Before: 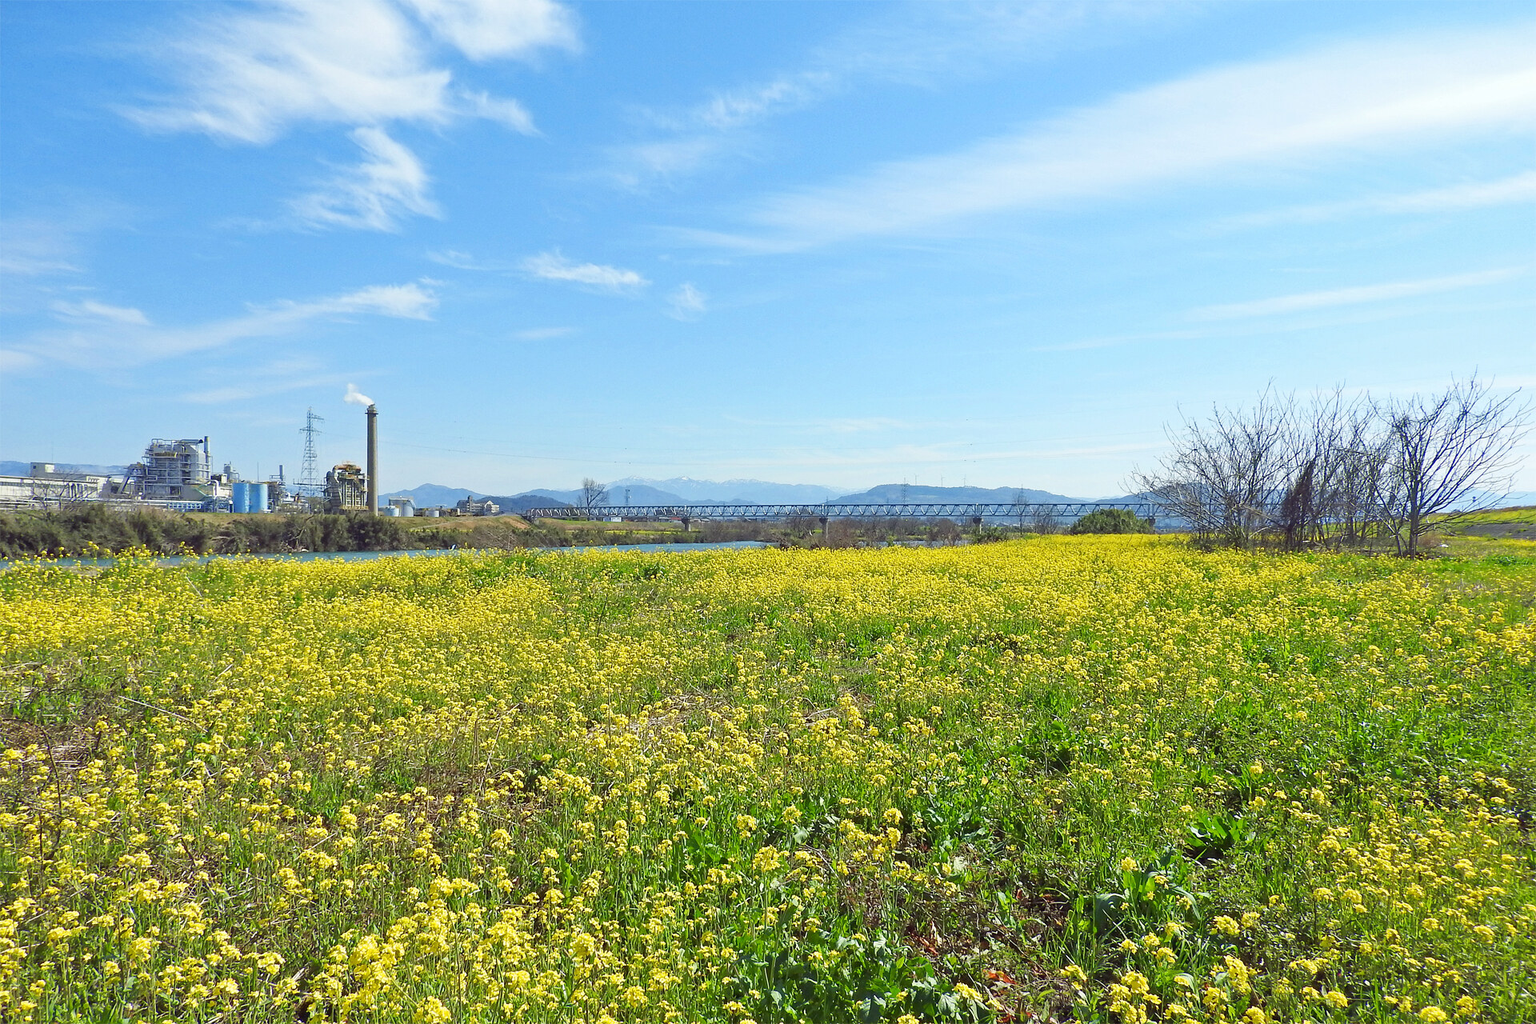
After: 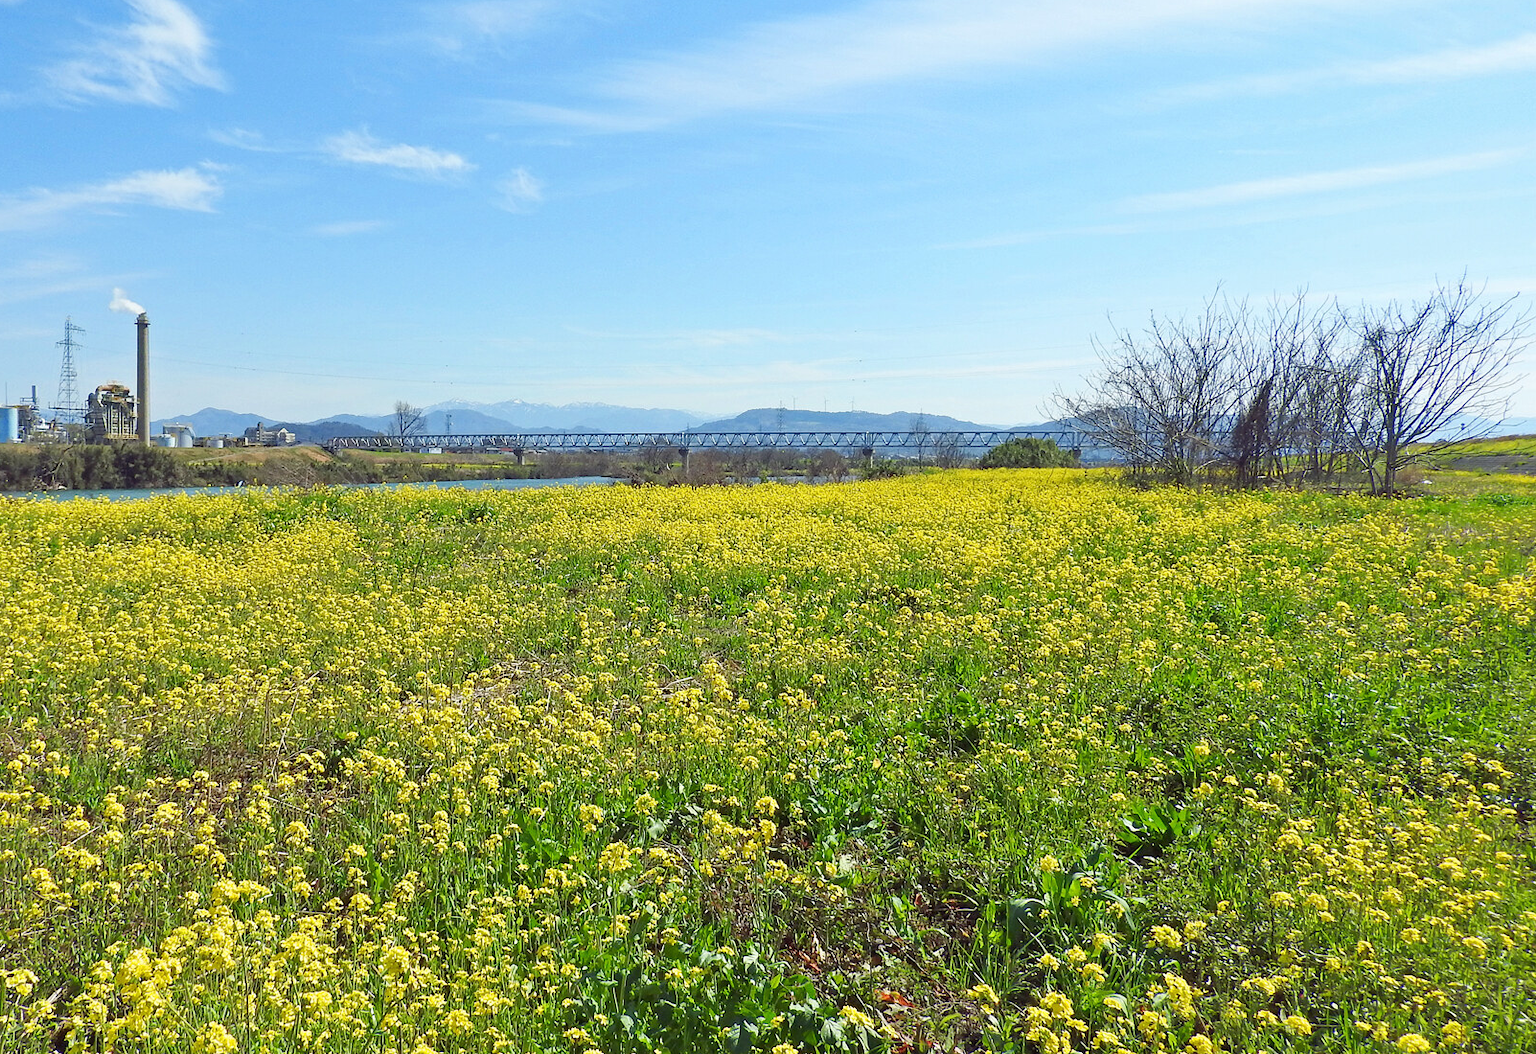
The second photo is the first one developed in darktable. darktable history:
crop: left 16.485%, top 14.054%
